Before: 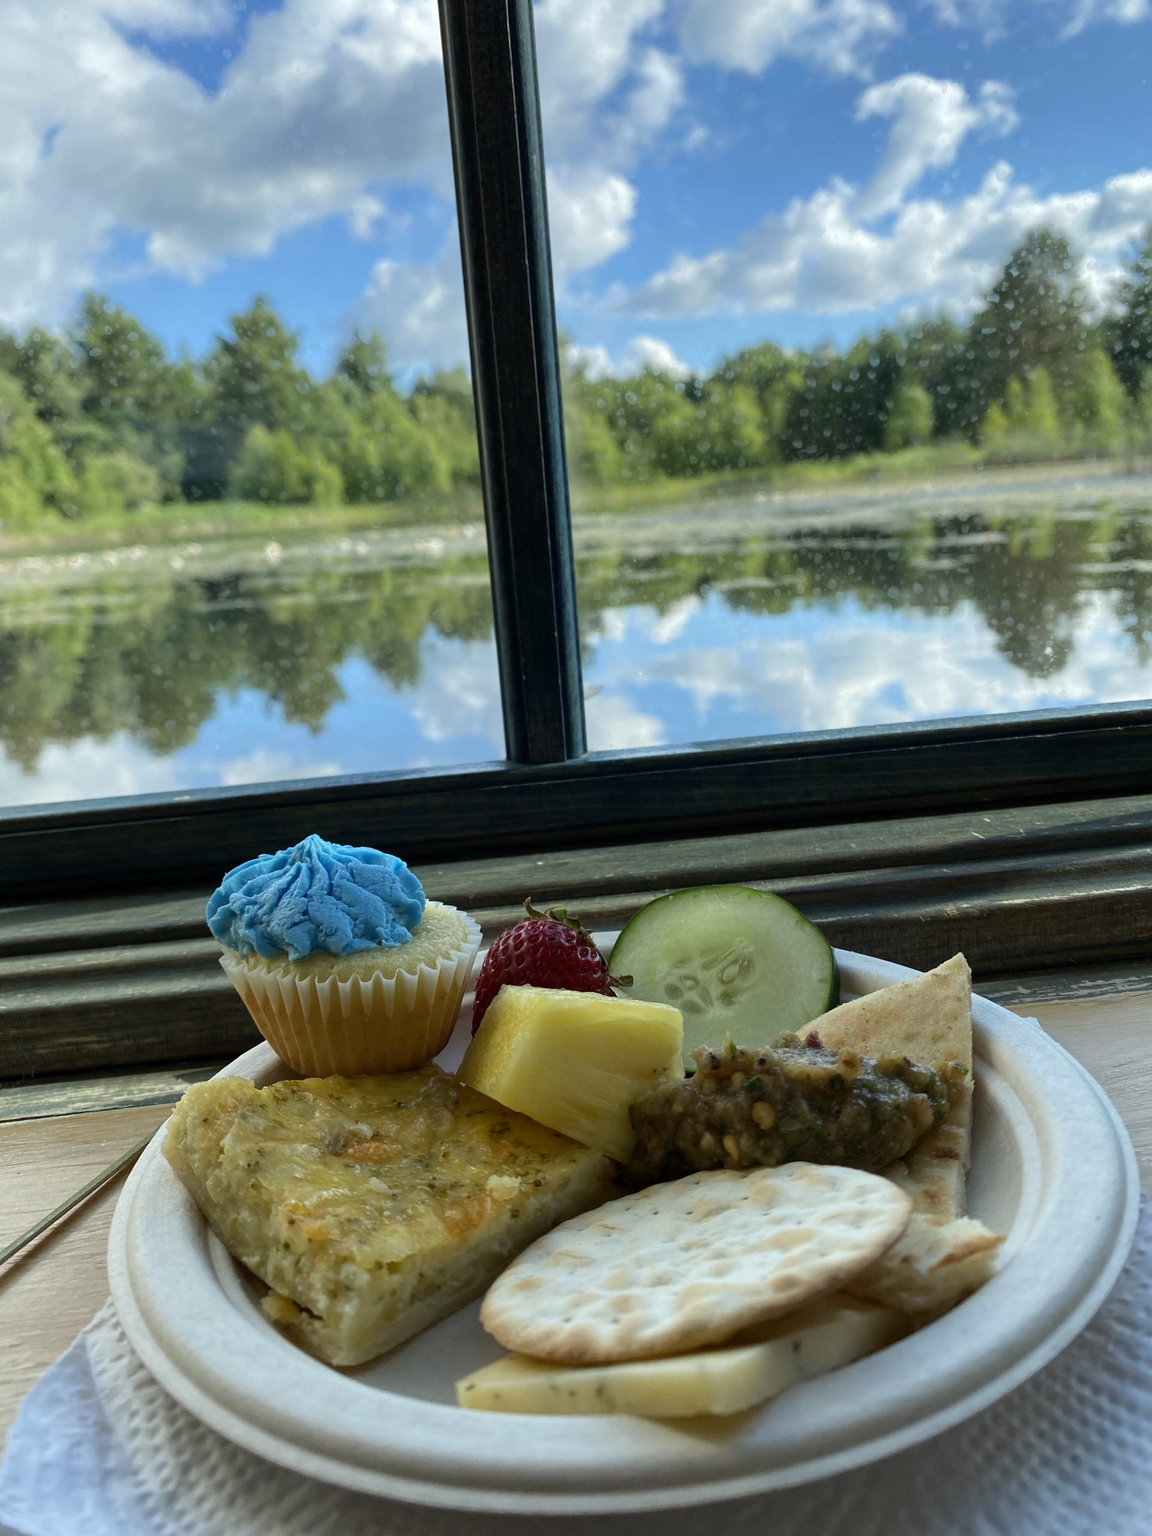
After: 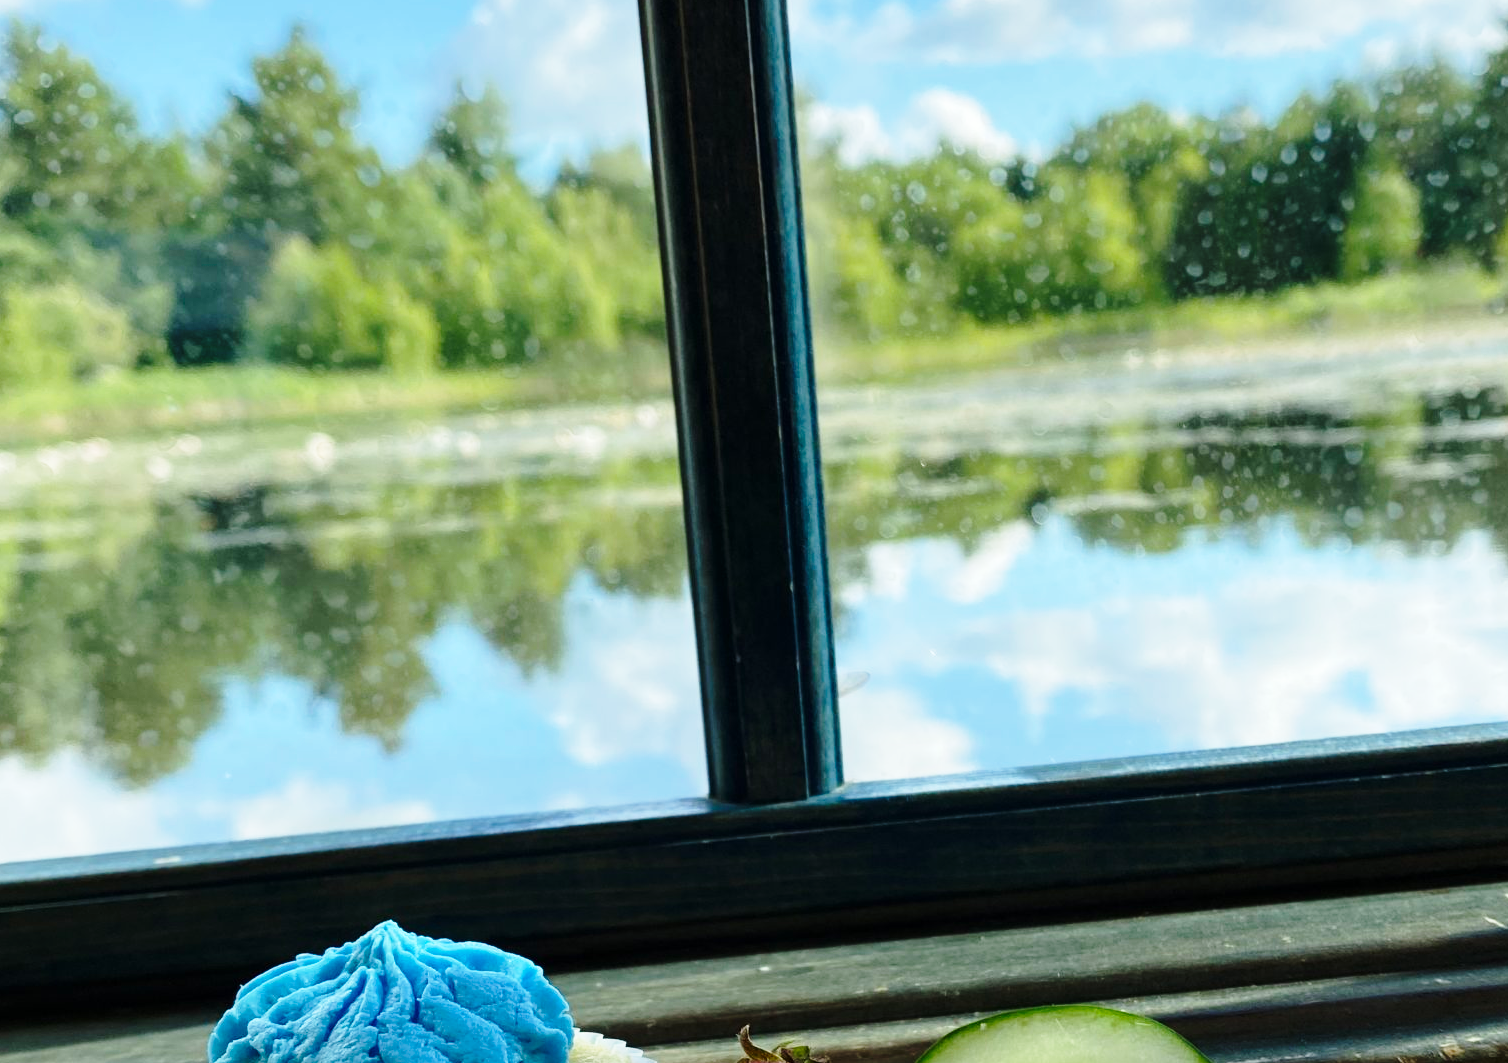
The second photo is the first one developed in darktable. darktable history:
crop: left 7.036%, top 18.398%, right 14.379%, bottom 40.043%
base curve: curves: ch0 [(0, 0) (0.028, 0.03) (0.121, 0.232) (0.46, 0.748) (0.859, 0.968) (1, 1)], preserve colors none
